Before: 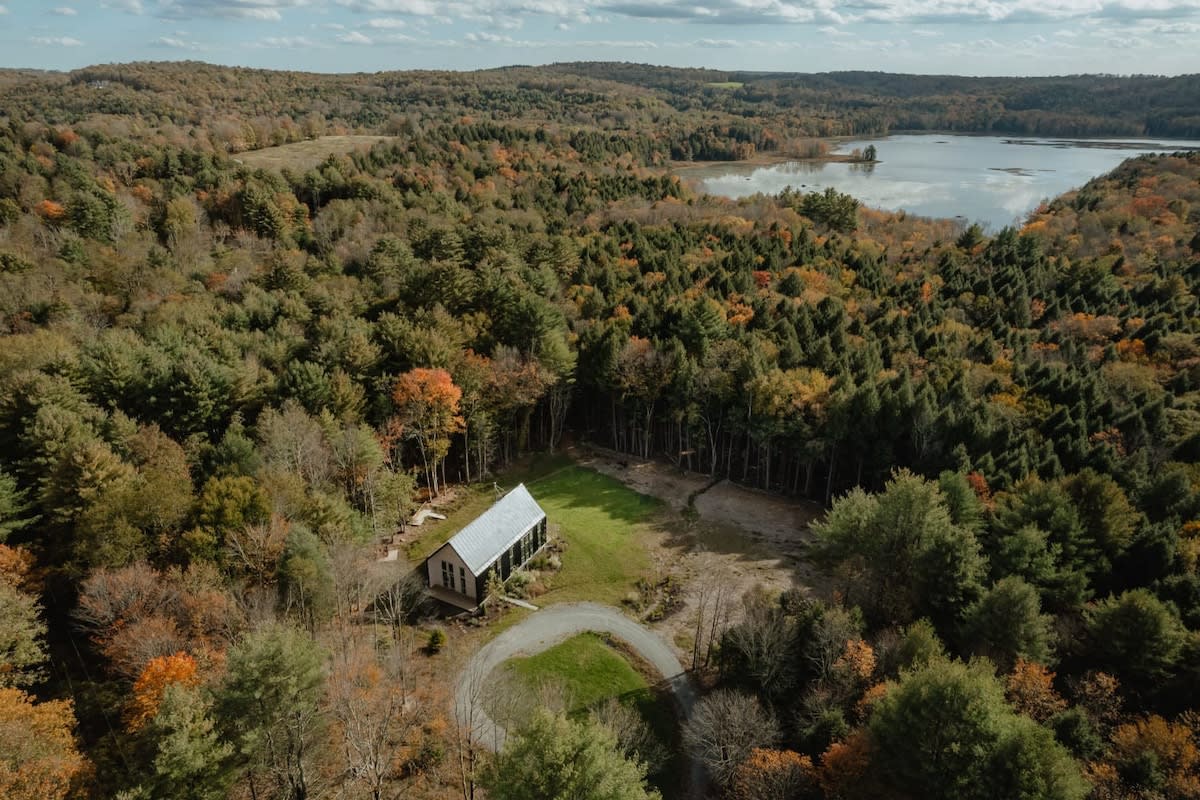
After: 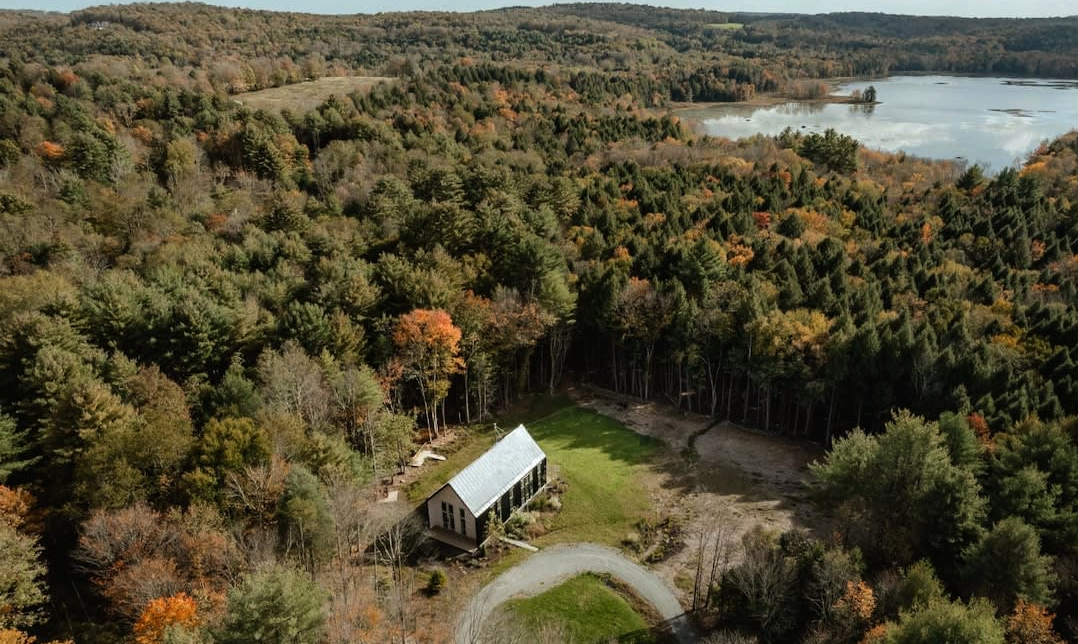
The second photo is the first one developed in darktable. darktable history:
crop: top 7.464%, right 9.718%, bottom 12.031%
tone equalizer: -8 EV -0.421 EV, -7 EV -0.405 EV, -6 EV -0.346 EV, -5 EV -0.198 EV, -3 EV 0.234 EV, -2 EV 0.315 EV, -1 EV 0.39 EV, +0 EV 0.4 EV, edges refinement/feathering 500, mask exposure compensation -1.57 EV, preserve details no
